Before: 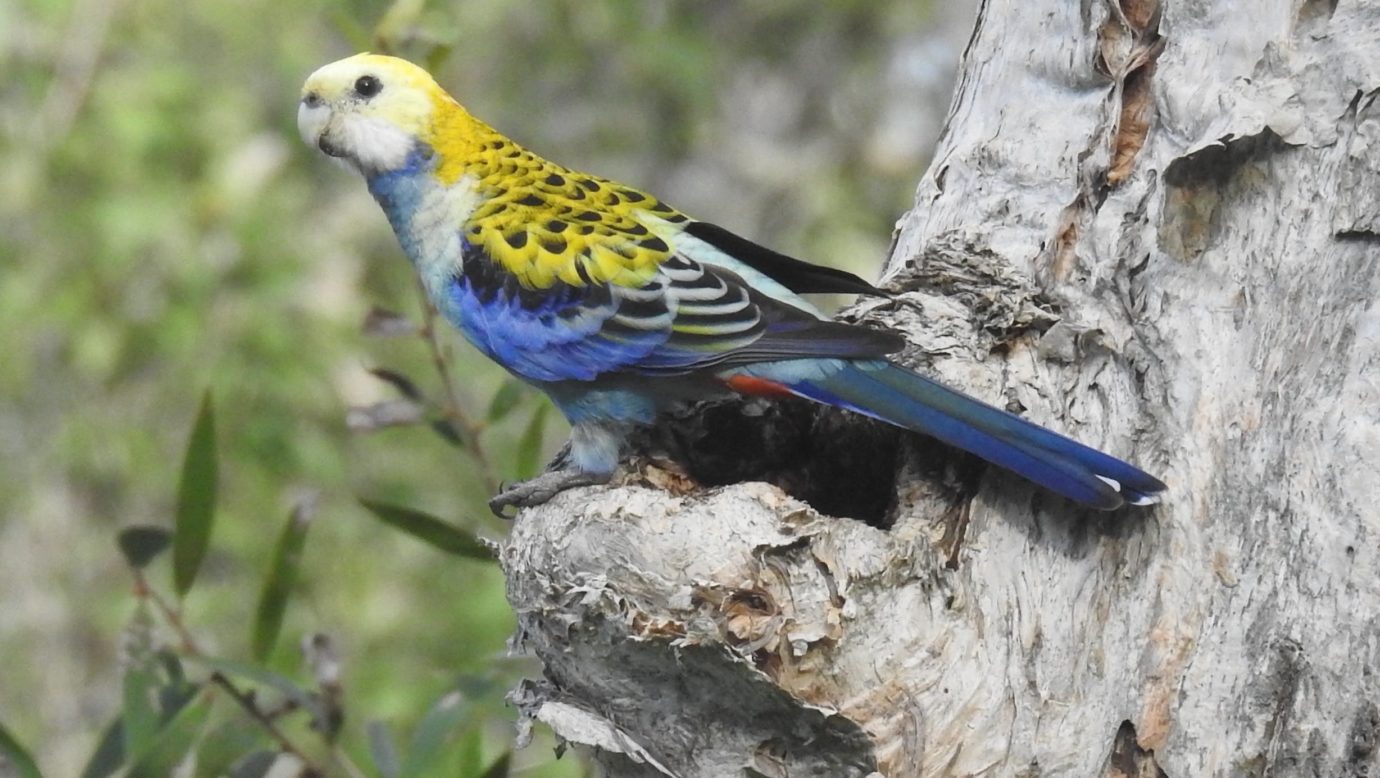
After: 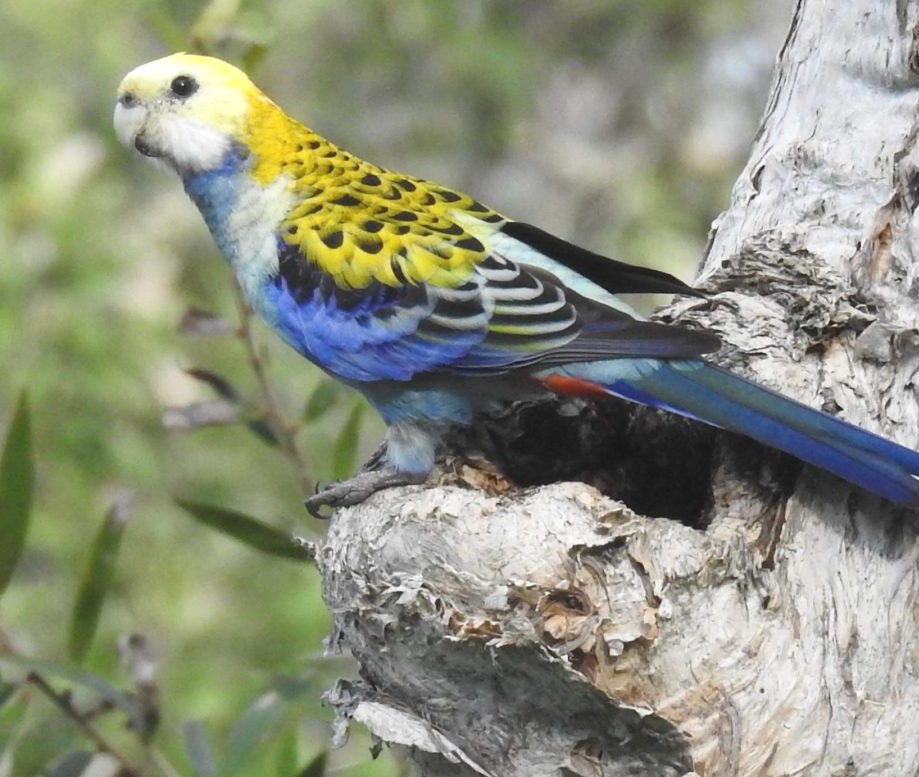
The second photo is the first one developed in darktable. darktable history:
exposure: exposure 0.207 EV, compensate highlight preservation false
crop and rotate: left 13.342%, right 19.991%
